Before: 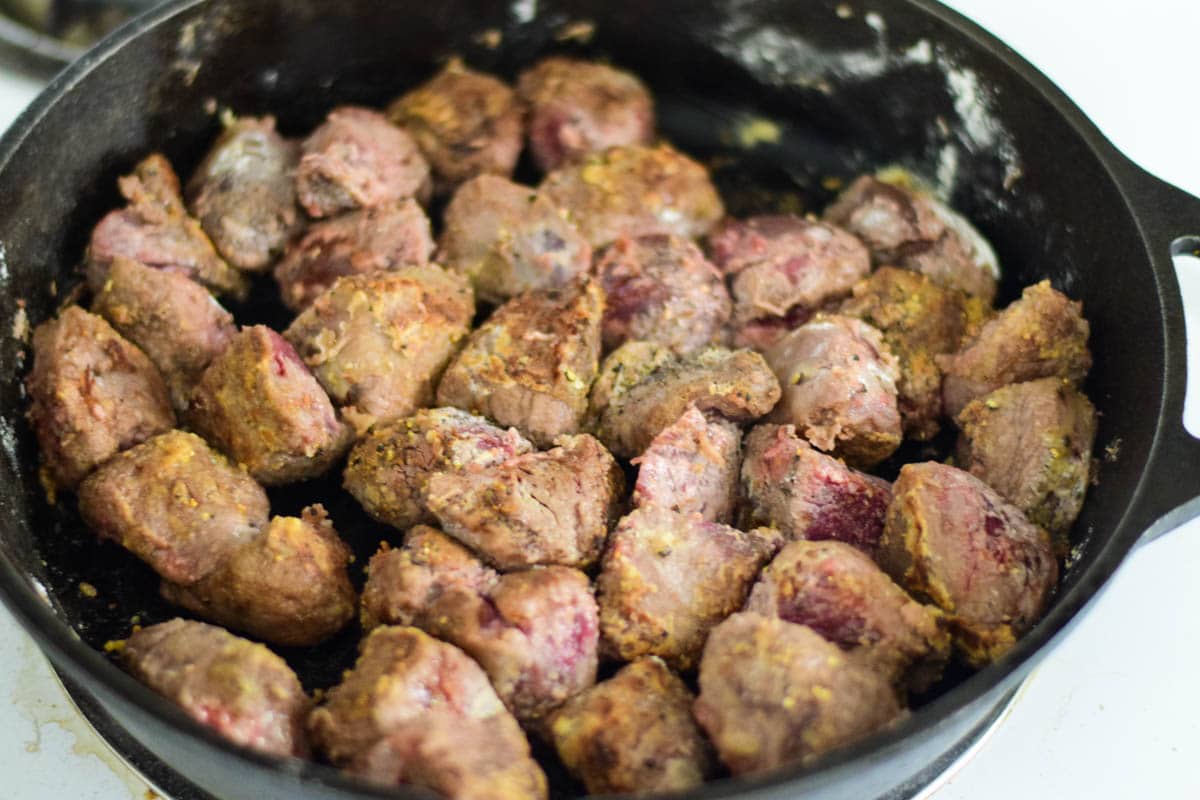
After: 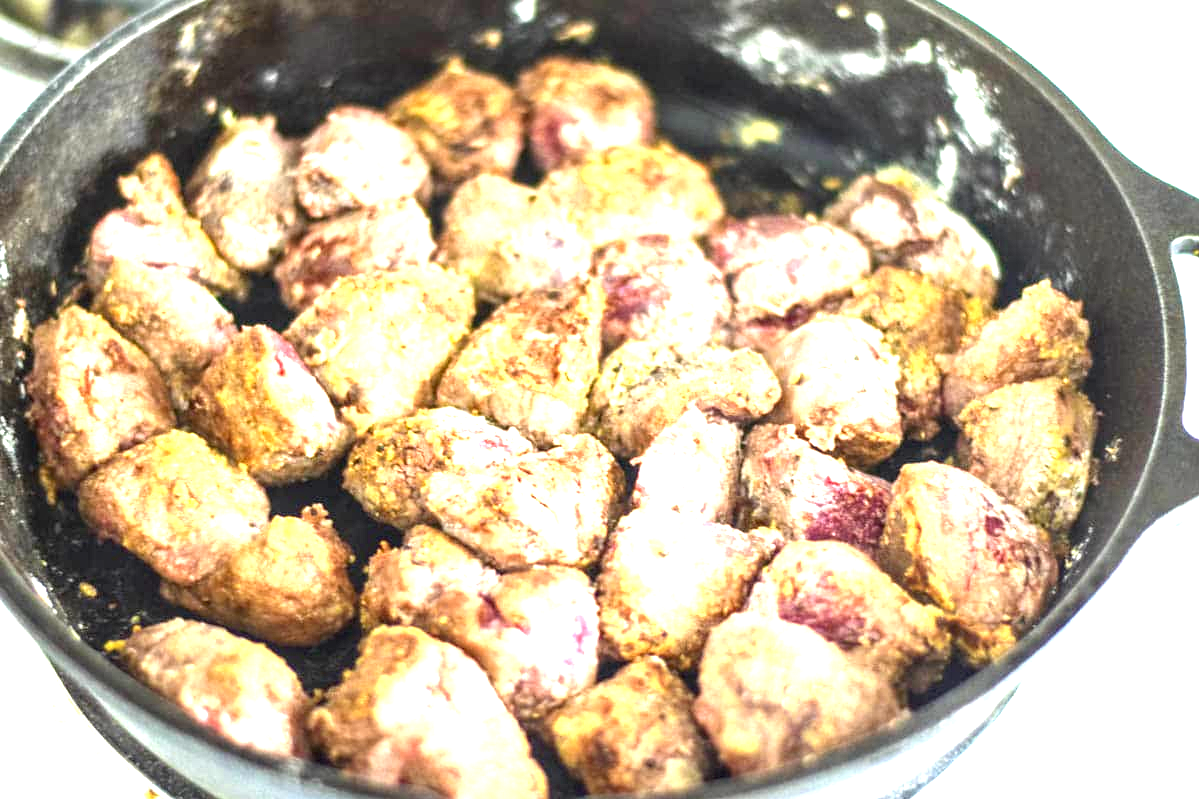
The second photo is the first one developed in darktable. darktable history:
exposure: exposure 2 EV, compensate highlight preservation false
local contrast: on, module defaults
